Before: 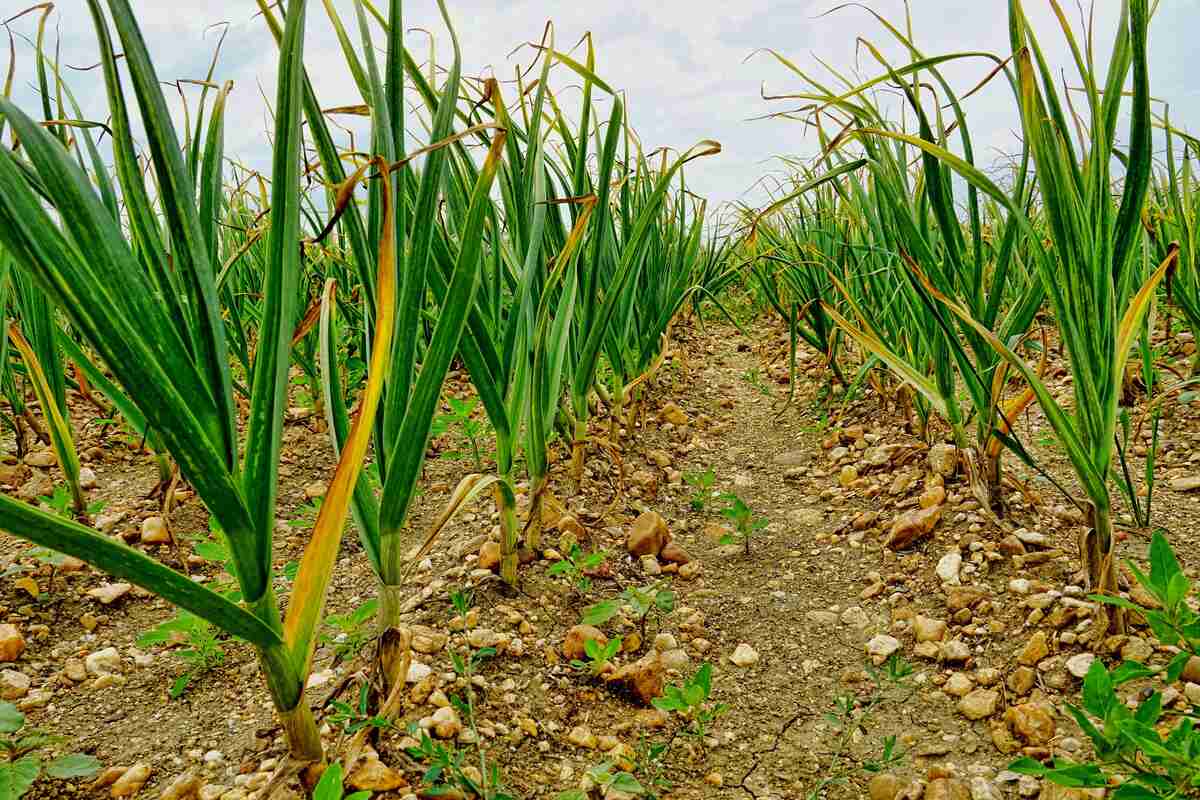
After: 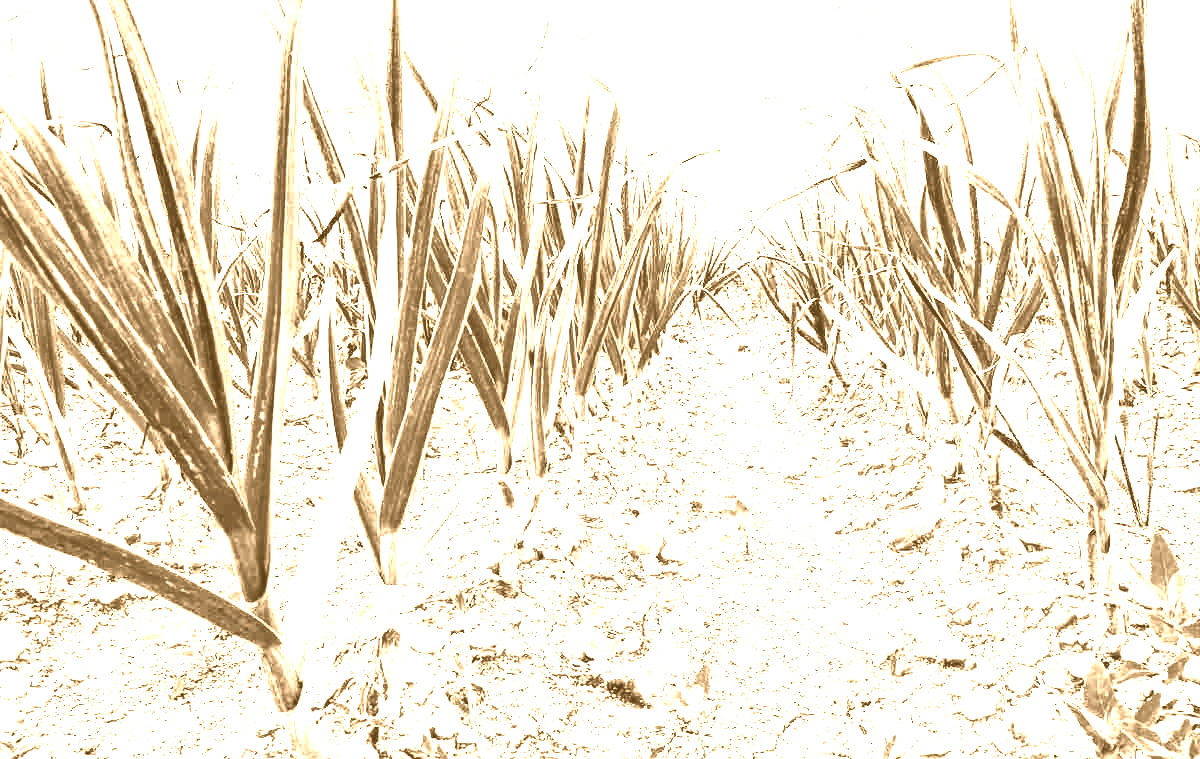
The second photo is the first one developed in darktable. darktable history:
crop and rotate: top 0%, bottom 5.097%
colorize: hue 28.8°, source mix 100%
white balance: red 4.26, blue 1.802
